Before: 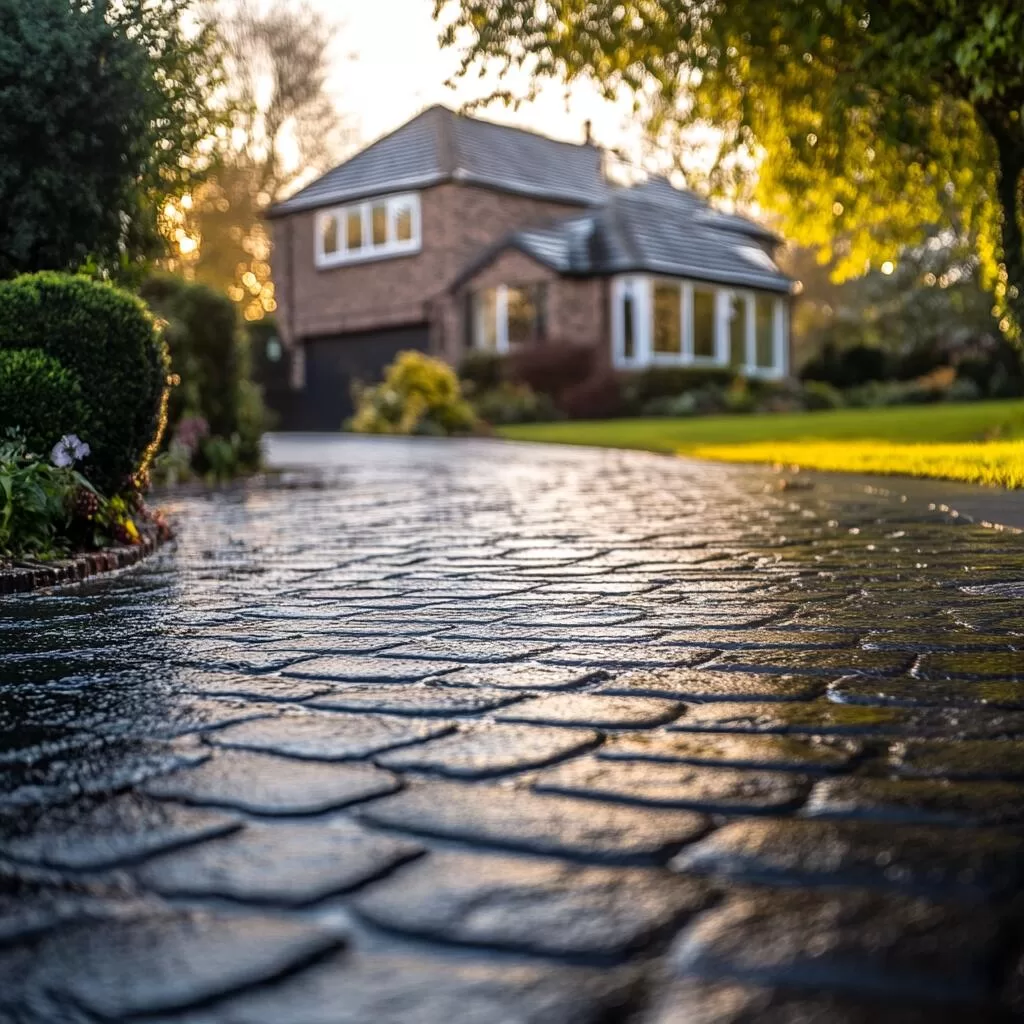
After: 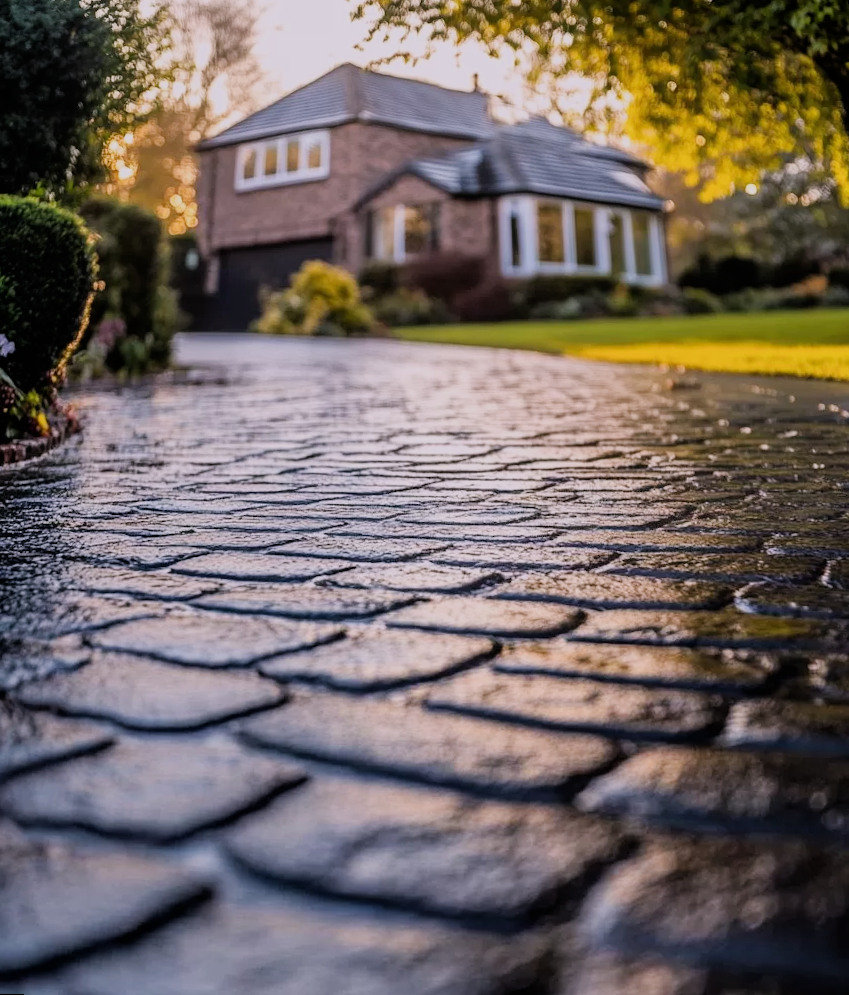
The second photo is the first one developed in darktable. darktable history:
filmic rgb: black relative exposure -7.65 EV, white relative exposure 4.56 EV, hardness 3.61
rotate and perspective: rotation 0.72°, lens shift (vertical) -0.352, lens shift (horizontal) -0.051, crop left 0.152, crop right 0.859, crop top 0.019, crop bottom 0.964
white balance: red 1.05, blue 1.072
